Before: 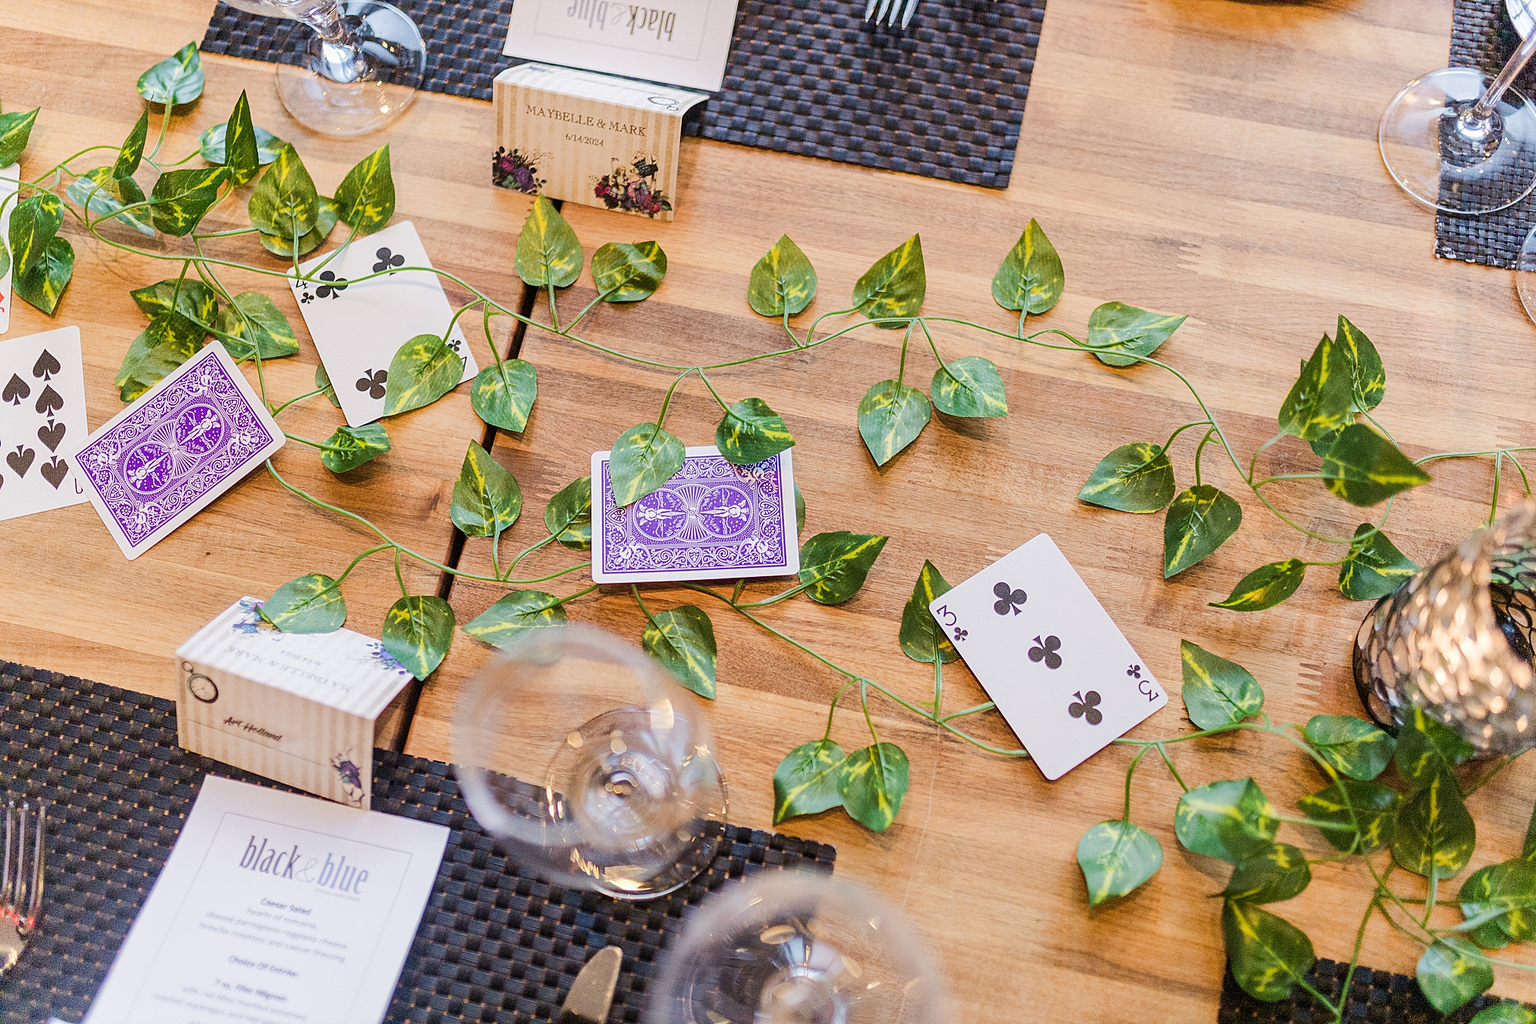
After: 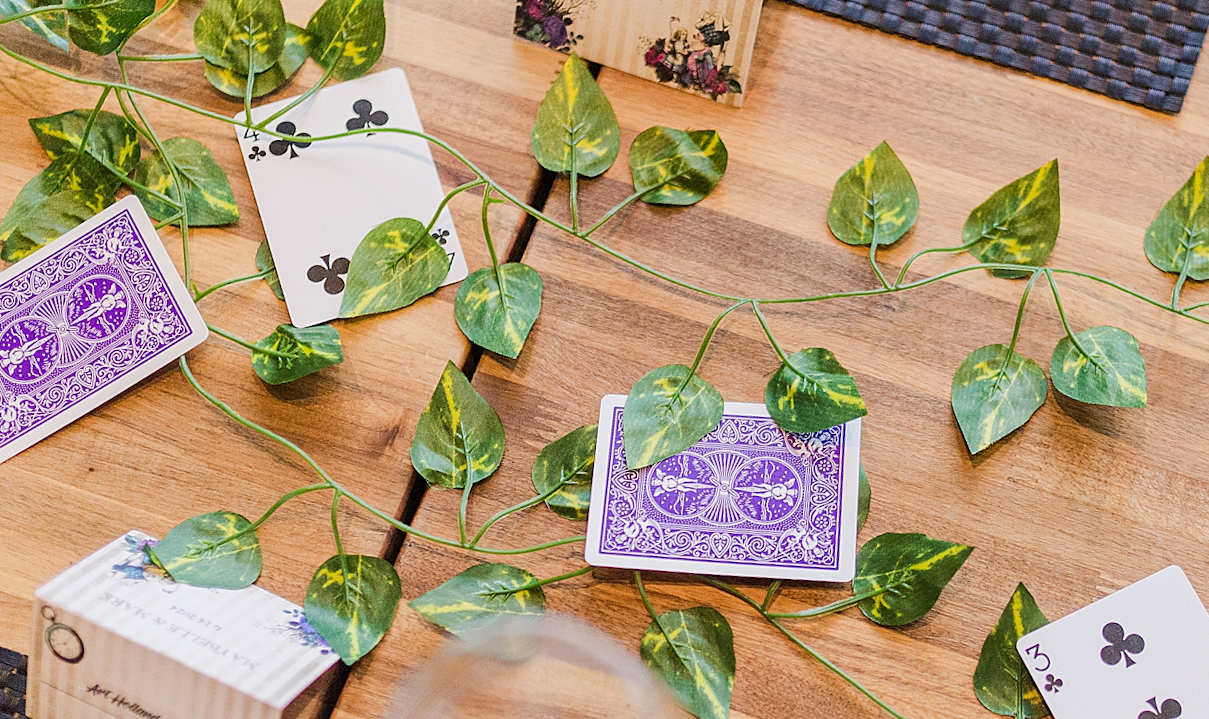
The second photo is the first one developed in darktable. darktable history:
crop and rotate: angle -6.43°, left 2.269%, top 6.667%, right 27.498%, bottom 30.594%
